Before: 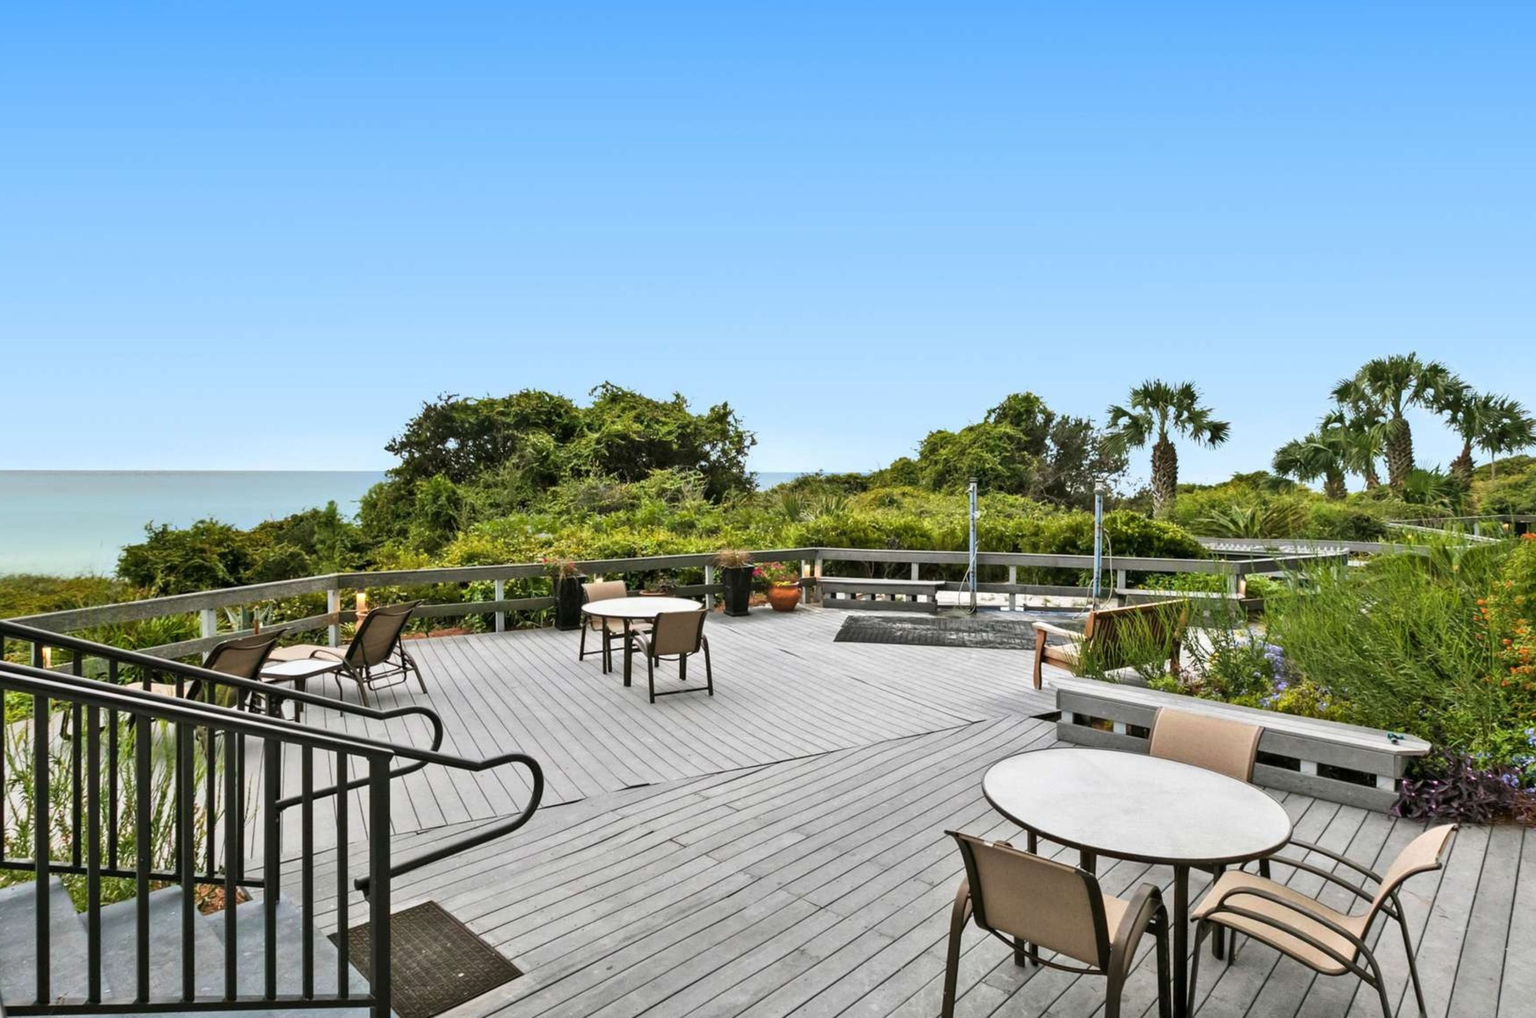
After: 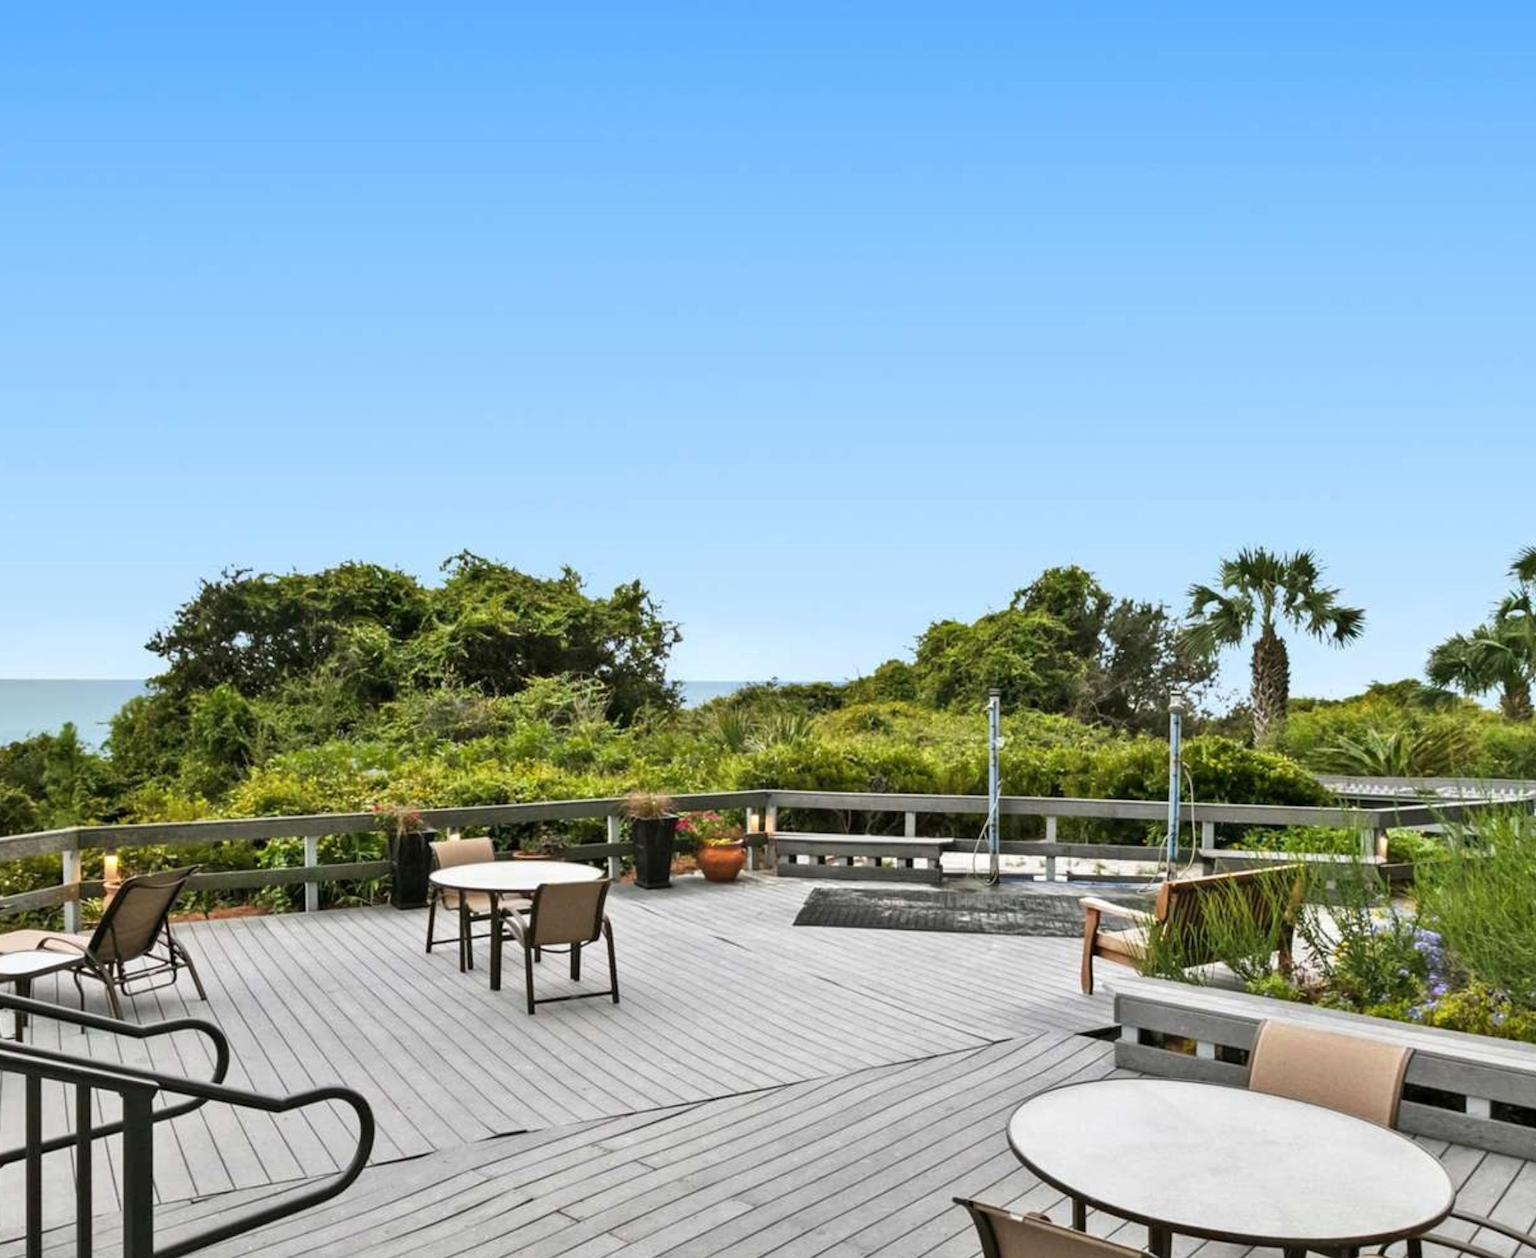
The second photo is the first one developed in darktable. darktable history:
crop: left 18.5%, right 12.159%, bottom 14.207%
